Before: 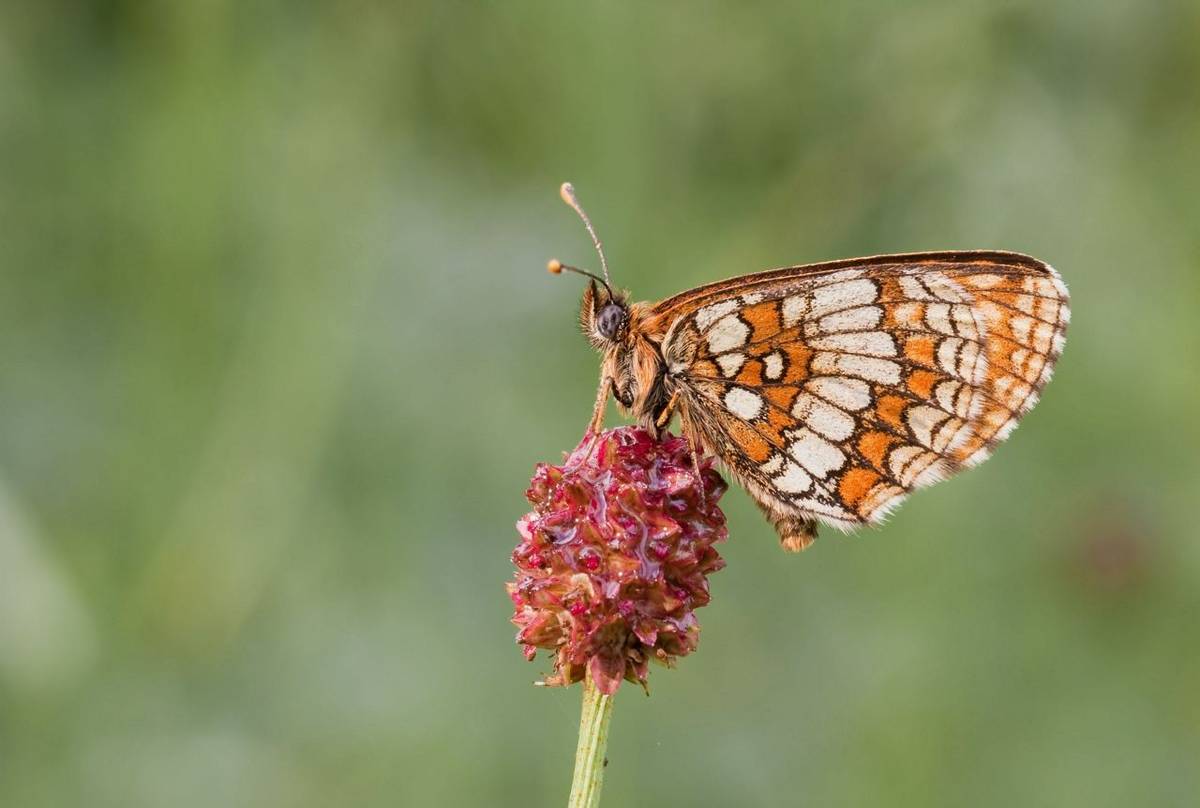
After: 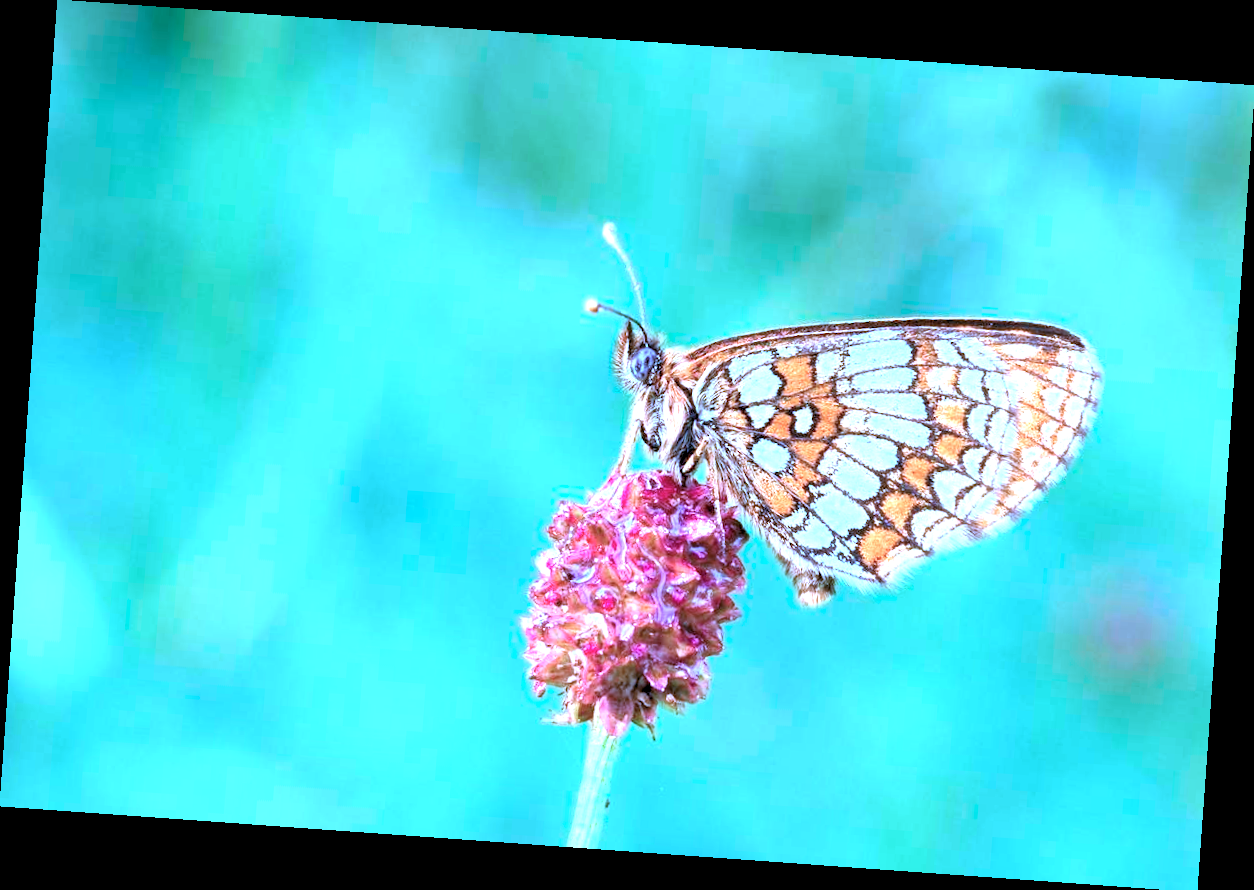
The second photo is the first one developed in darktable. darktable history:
exposure: exposure 1.2 EV, compensate highlight preservation false
crop: bottom 0.071%
color correction: saturation 1.1
tone equalizer: on, module defaults
color calibration: illuminant as shot in camera, x 0.462, y 0.419, temperature 2651.64 K
rgb levels: levels [[0.01, 0.419, 0.839], [0, 0.5, 1], [0, 0.5, 1]]
rotate and perspective: rotation 4.1°, automatic cropping off
